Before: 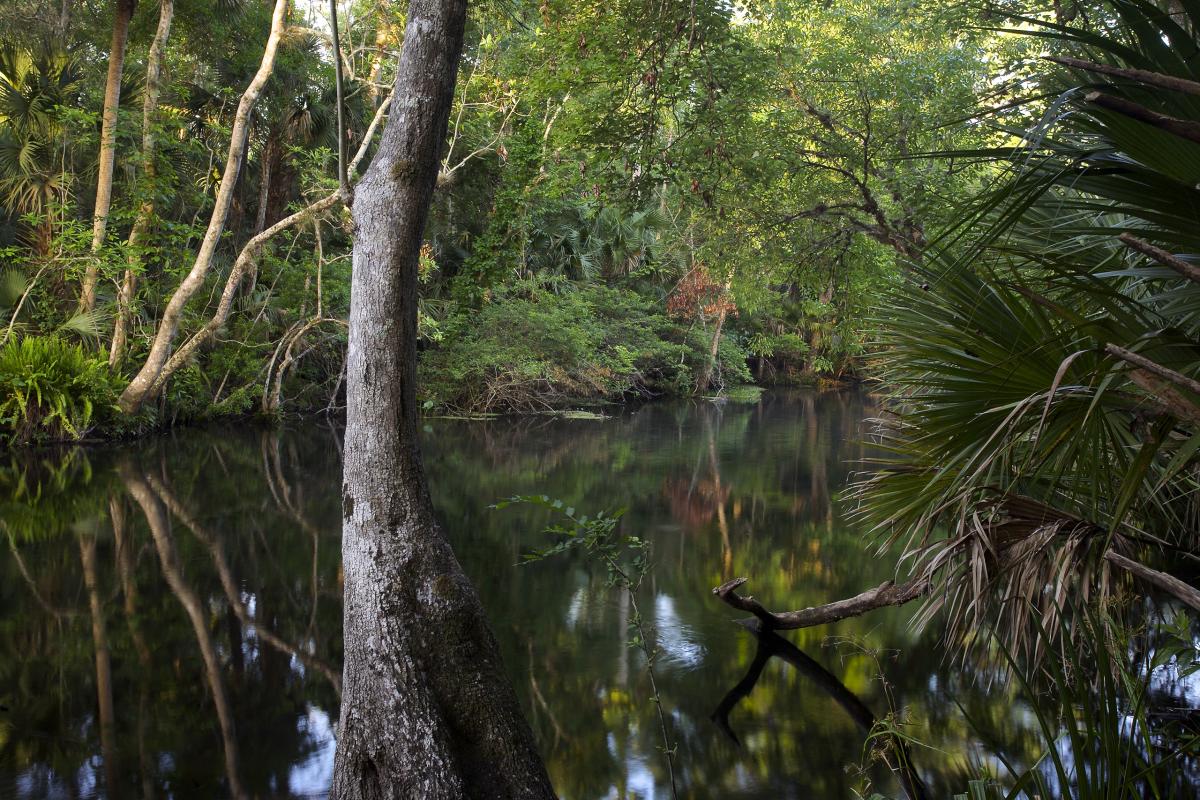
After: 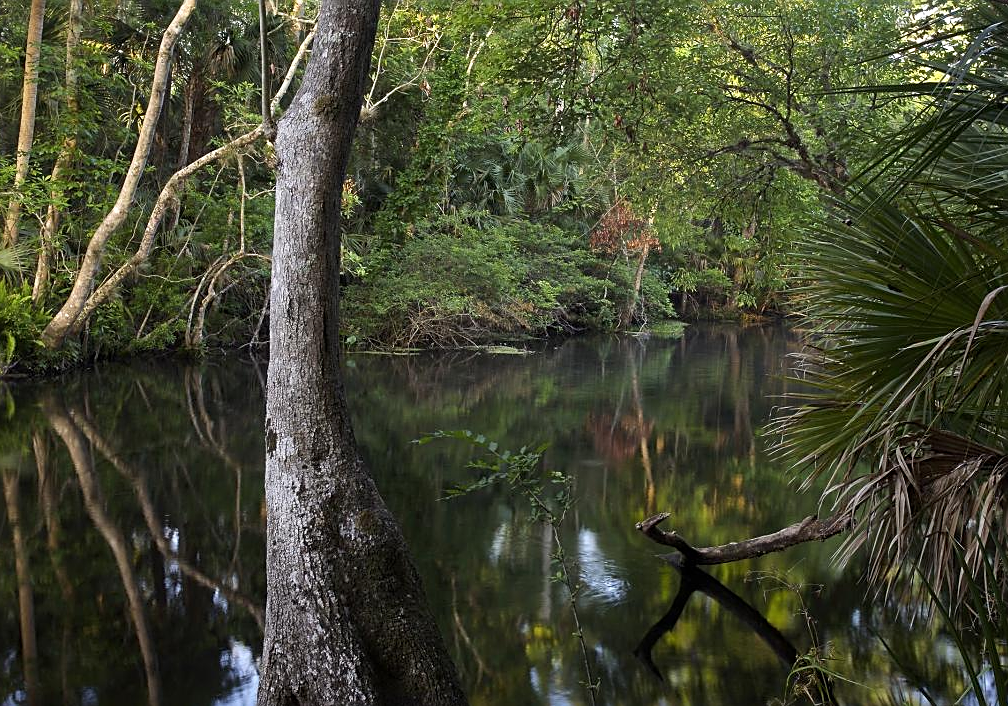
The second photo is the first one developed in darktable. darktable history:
color correction: saturation 0.98
white balance: emerald 1
sharpen: on, module defaults
crop: left 6.446%, top 8.188%, right 9.538%, bottom 3.548%
